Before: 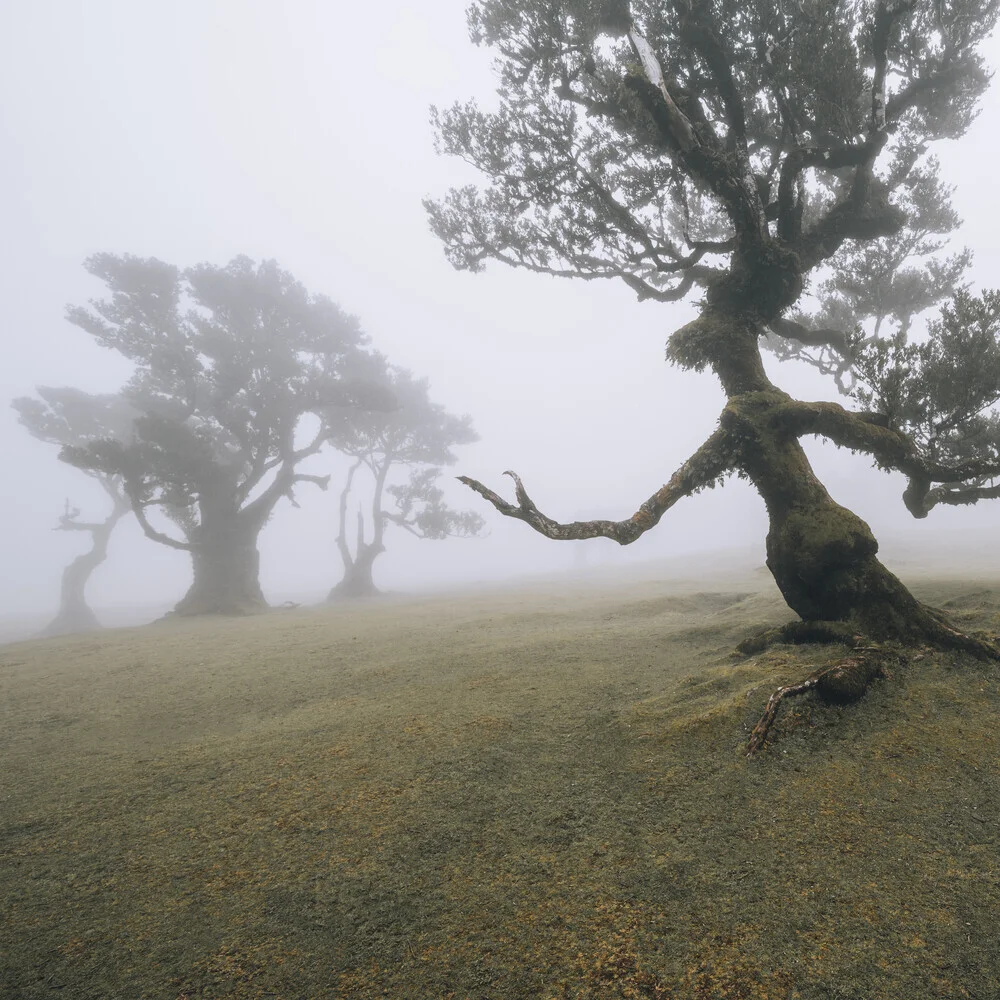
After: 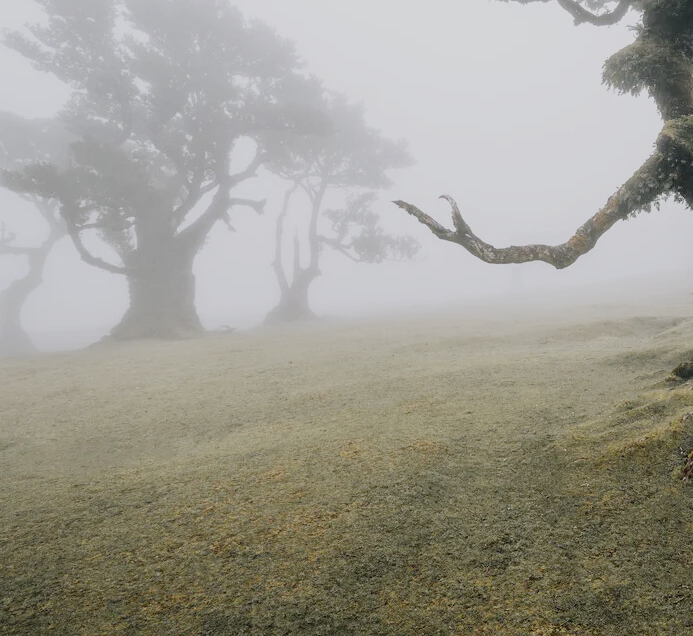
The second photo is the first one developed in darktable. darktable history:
filmic rgb: middle gray luminance 30%, black relative exposure -9 EV, white relative exposure 7 EV, threshold 6 EV, target black luminance 0%, hardness 2.94, latitude 2.04%, contrast 0.963, highlights saturation mix 5%, shadows ↔ highlights balance 12.16%, add noise in highlights 0, preserve chrominance no, color science v3 (2019), use custom middle-gray values true, iterations of high-quality reconstruction 0, contrast in highlights soft, enable highlight reconstruction true
tone equalizer: -8 EV 0.001 EV, -7 EV -0.002 EV, -6 EV 0.002 EV, -5 EV -0.03 EV, -4 EV -0.116 EV, -3 EV -0.169 EV, -2 EV 0.24 EV, -1 EV 0.702 EV, +0 EV 0.493 EV
rotate and perspective: automatic cropping off
crop: left 6.488%, top 27.668%, right 24.183%, bottom 8.656%
exposure: black level correction 0, exposure 0.7 EV, compensate exposure bias true, compensate highlight preservation false
